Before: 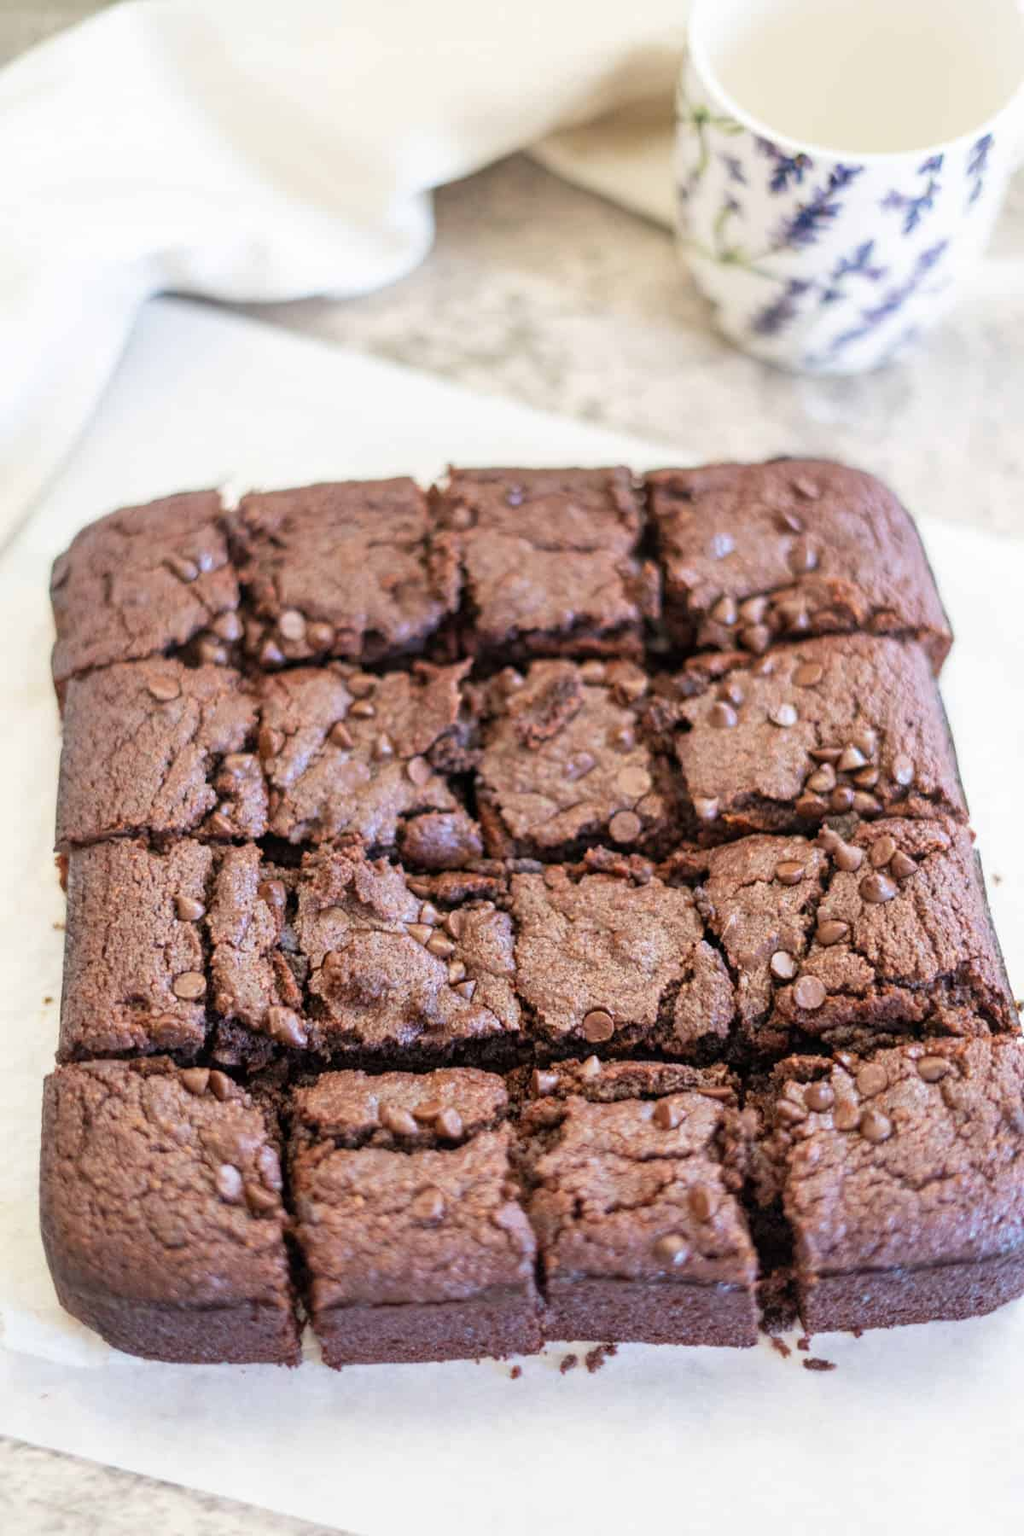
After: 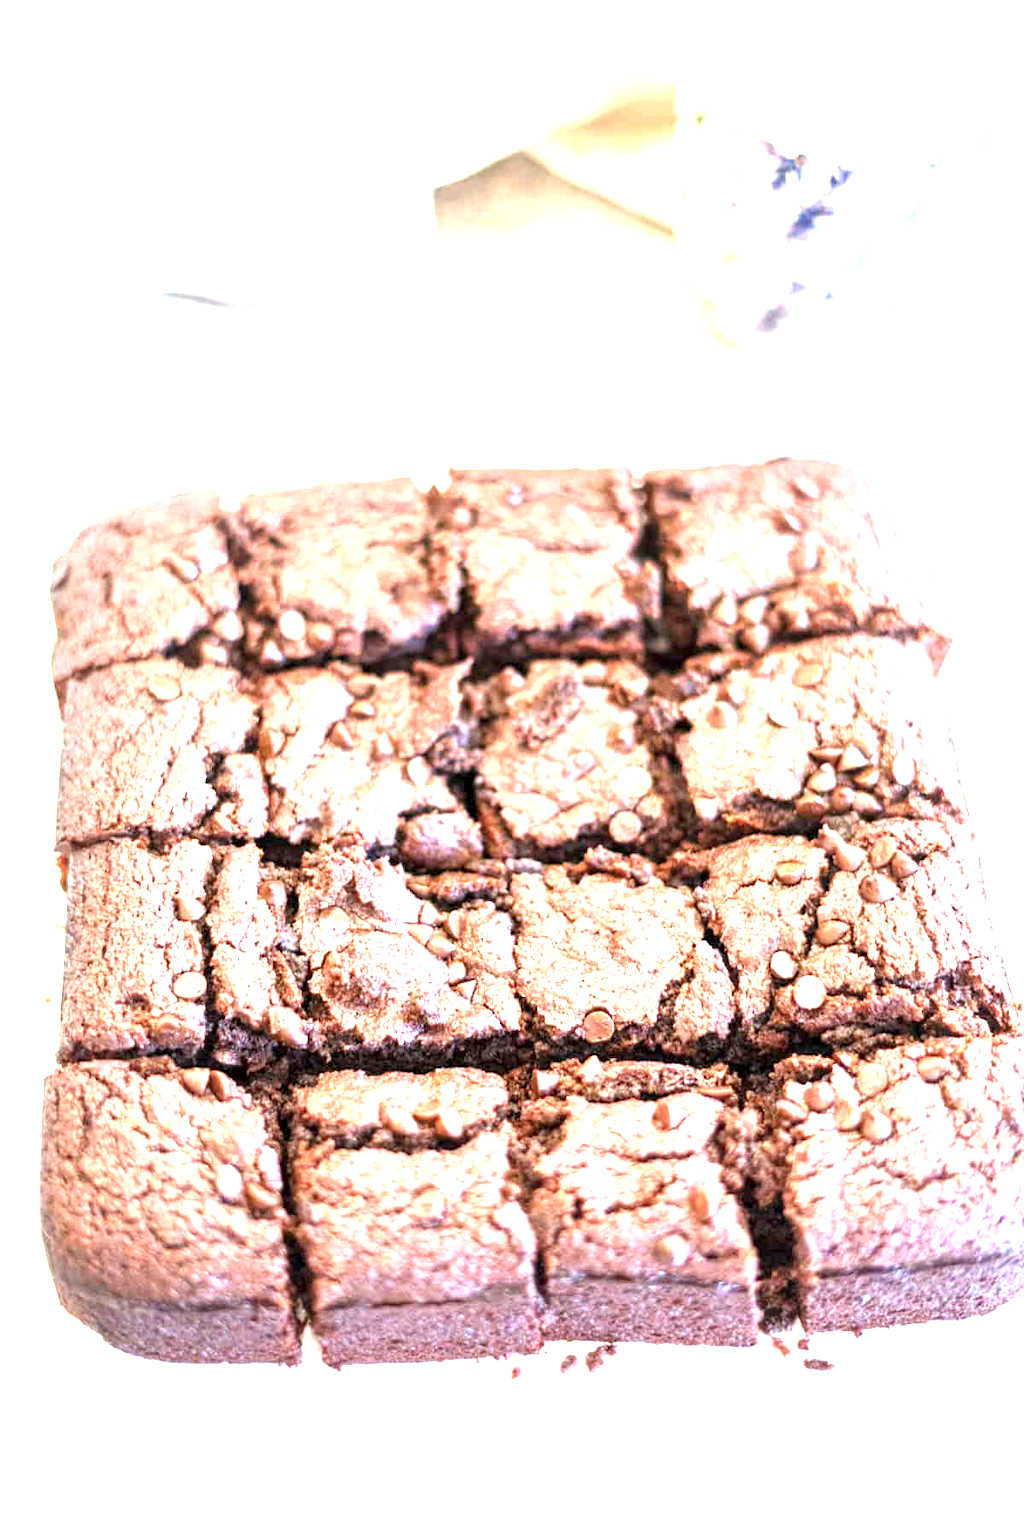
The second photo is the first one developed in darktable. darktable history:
local contrast: highlights 105%, shadows 103%, detail 119%, midtone range 0.2
exposure: exposure 1.989 EV, compensate highlight preservation false
